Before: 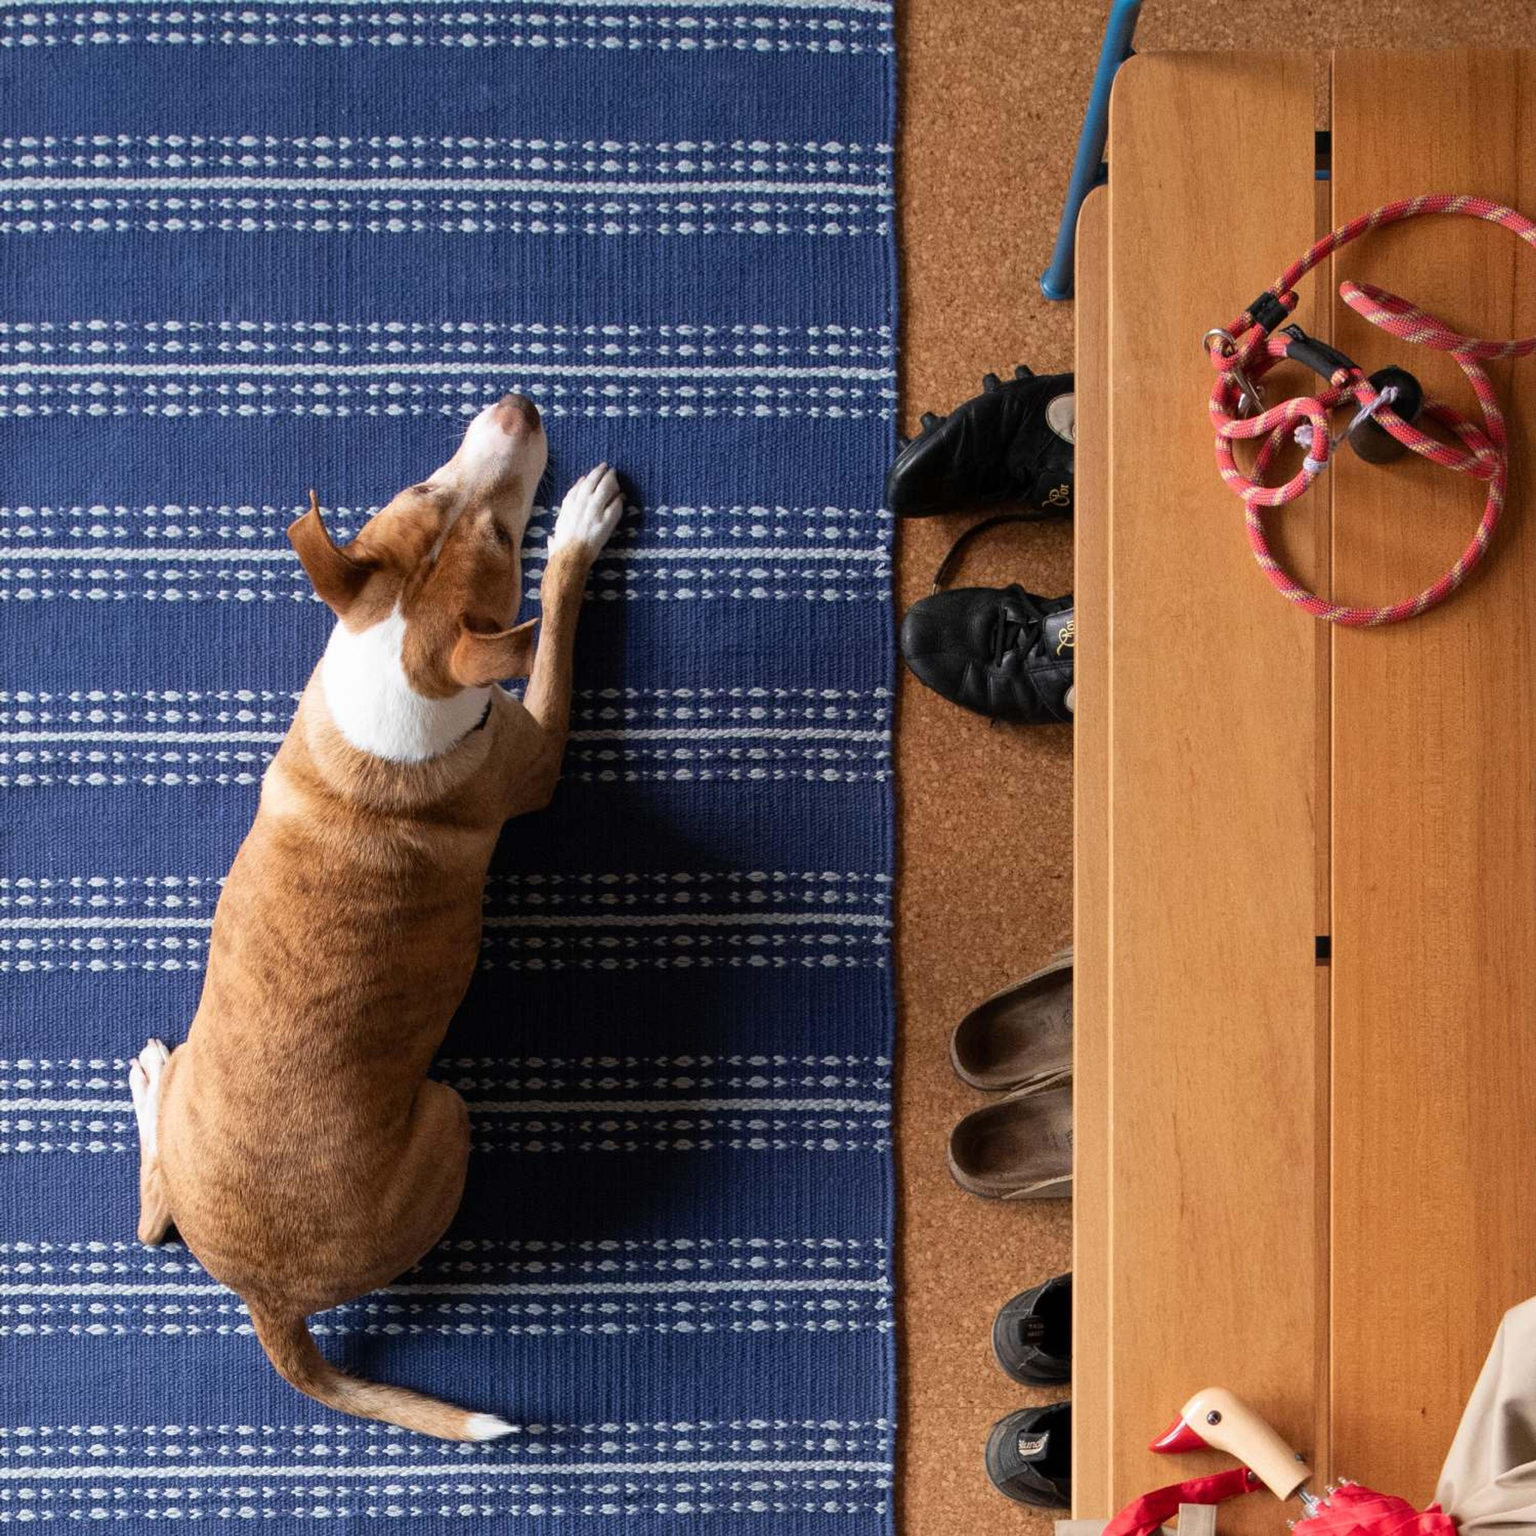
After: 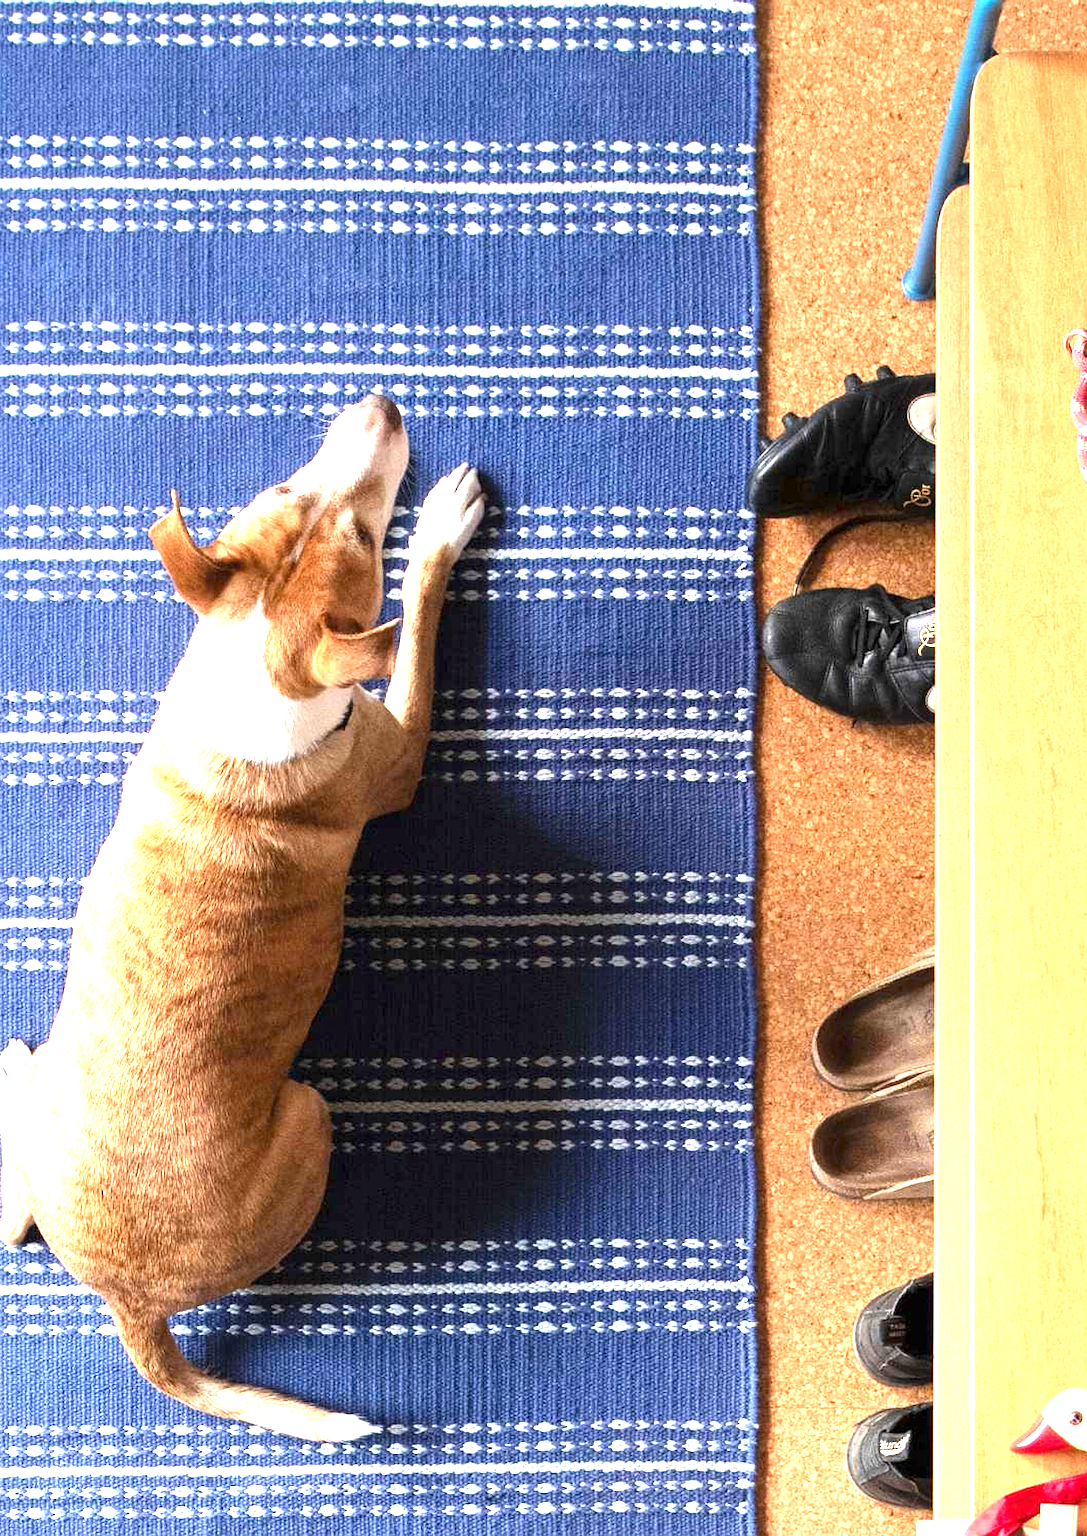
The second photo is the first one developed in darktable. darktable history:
sharpen: on, module defaults
exposure: exposure 2 EV, compensate highlight preservation false
crop and rotate: left 9.061%, right 20.142%
